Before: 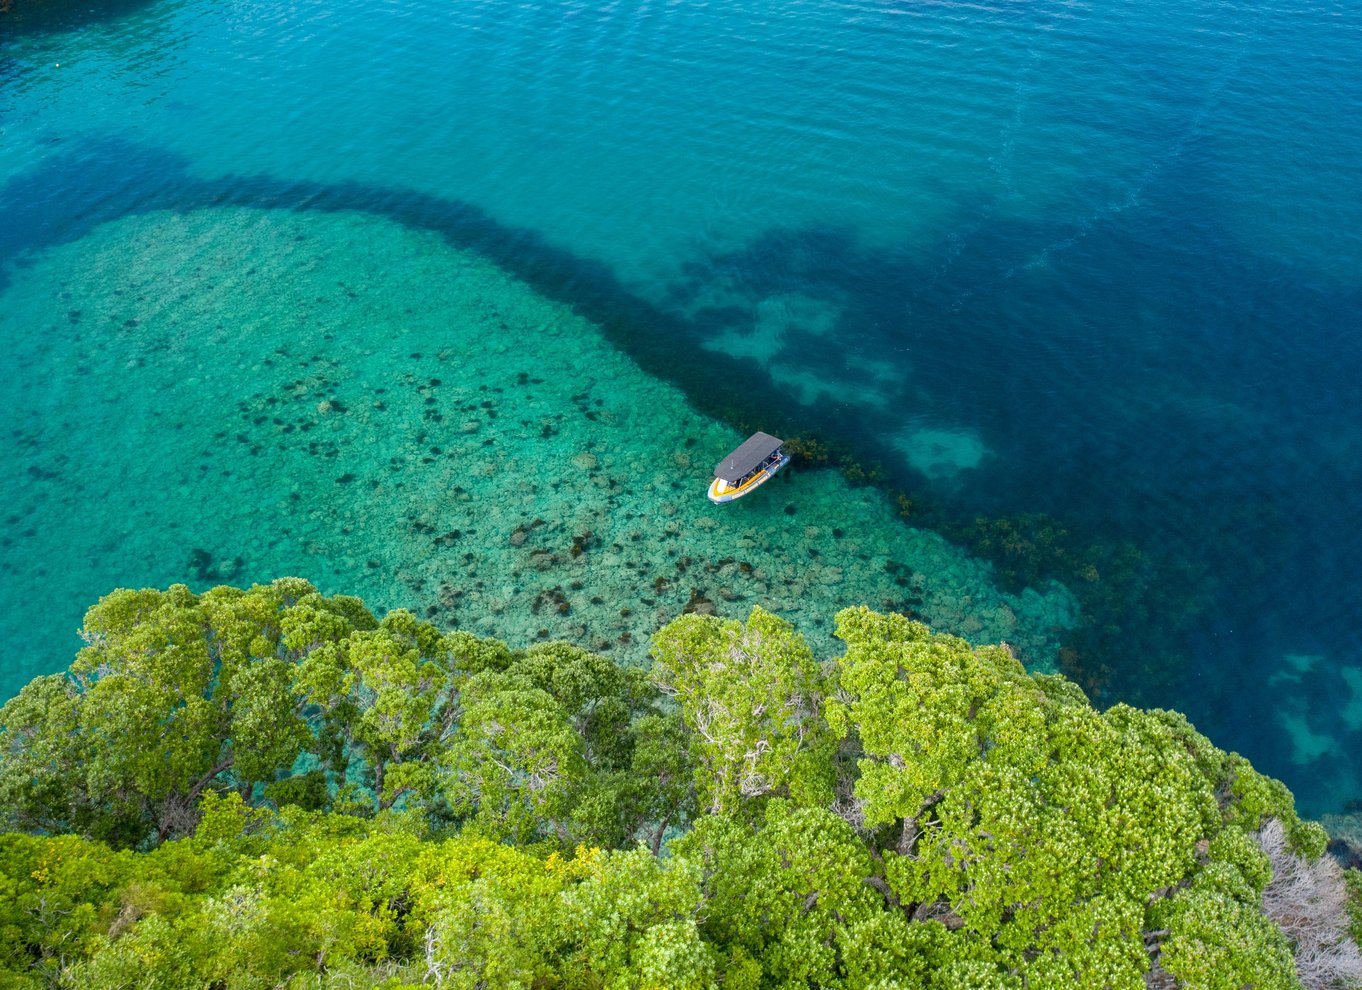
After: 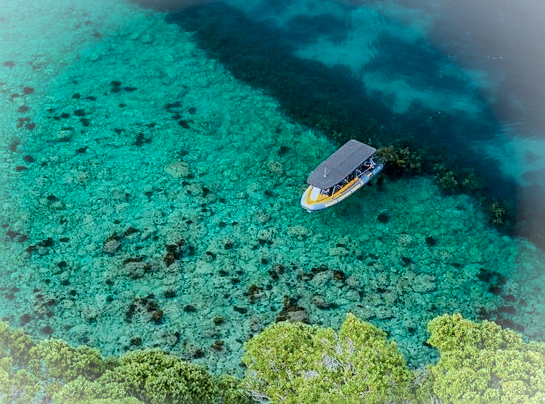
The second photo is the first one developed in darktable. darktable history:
vignetting: fall-off start 88.73%, fall-off radius 43.76%, brightness 0.3, saturation -0.003, width/height ratio 1.153
sharpen: on, module defaults
local contrast: detail 130%
contrast brightness saturation: contrast -0.092, saturation -0.099
velvia: on, module defaults
crop: left 29.892%, top 29.517%, right 30.028%, bottom 29.626%
filmic rgb: black relative exposure -7.65 EV, white relative exposure 4.56 EV, hardness 3.61, color science v6 (2022)
color correction: highlights a* -3.92, highlights b* -10.75
